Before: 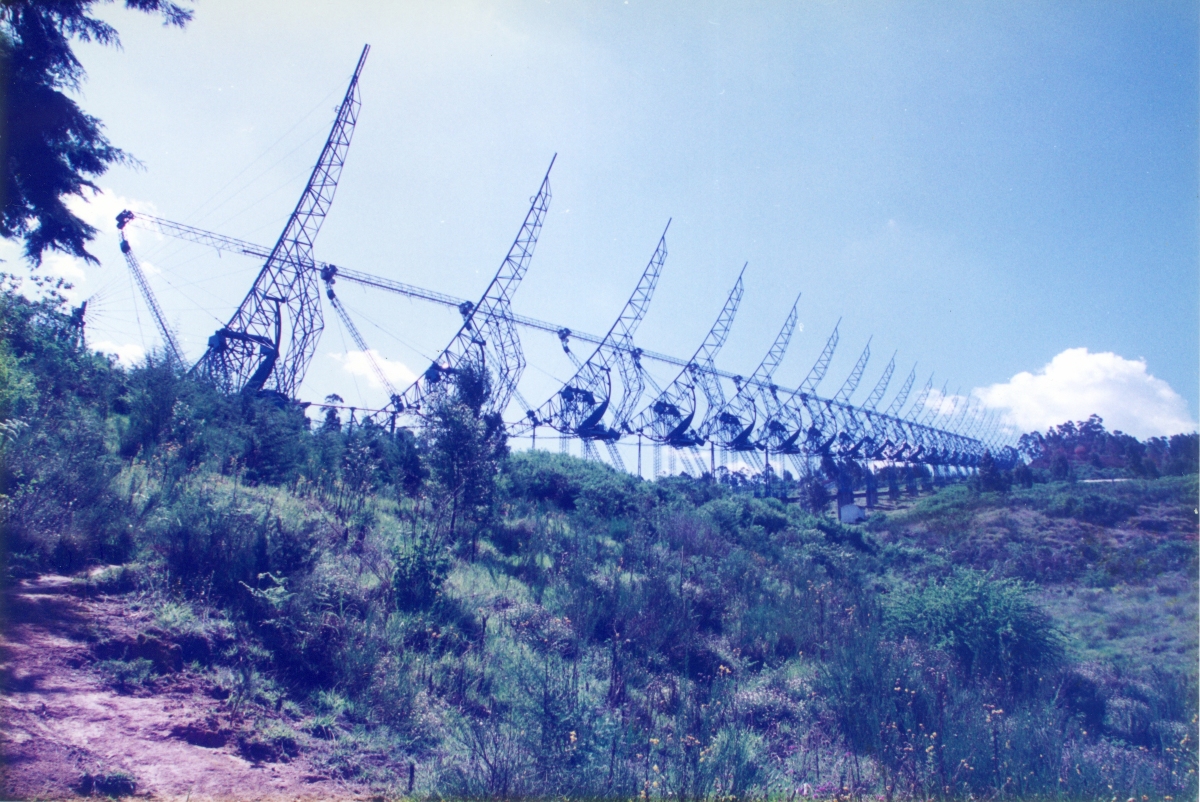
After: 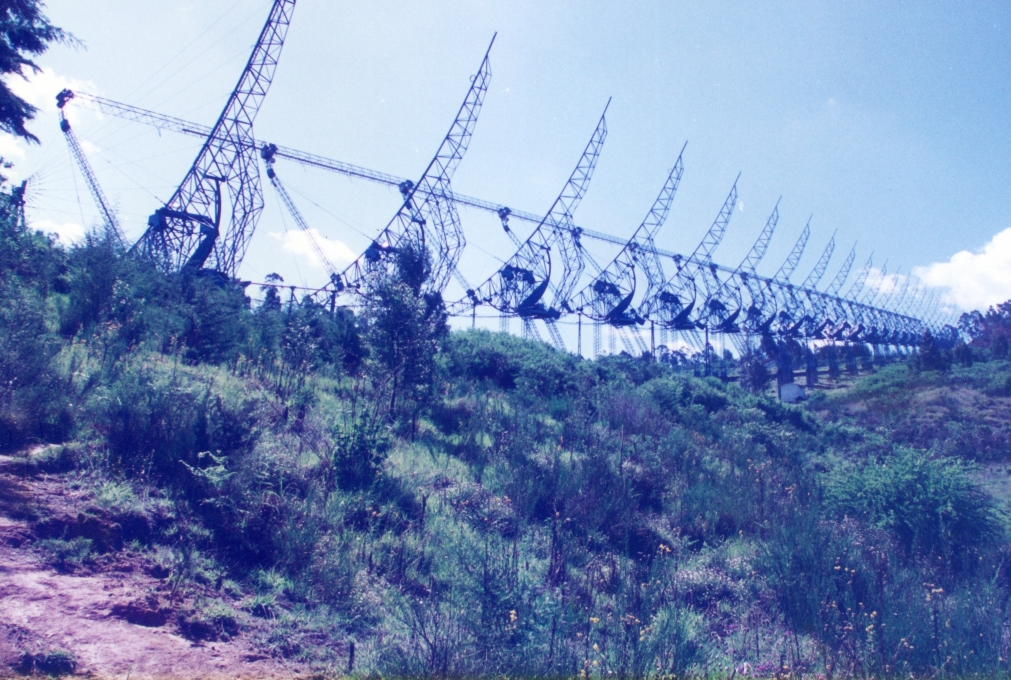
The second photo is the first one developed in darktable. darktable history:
crop and rotate: left 5.019%, top 15.133%, right 10.702%
